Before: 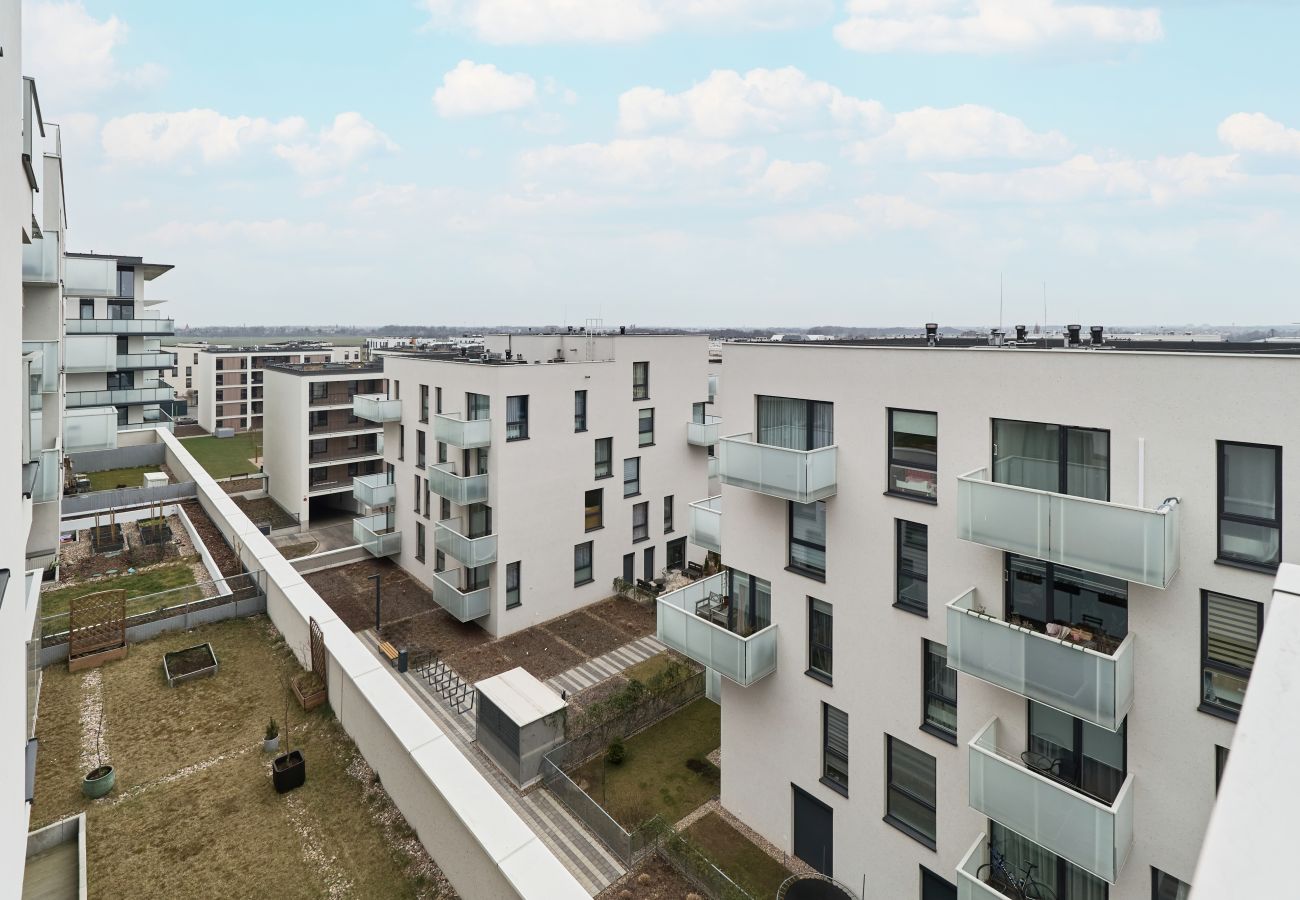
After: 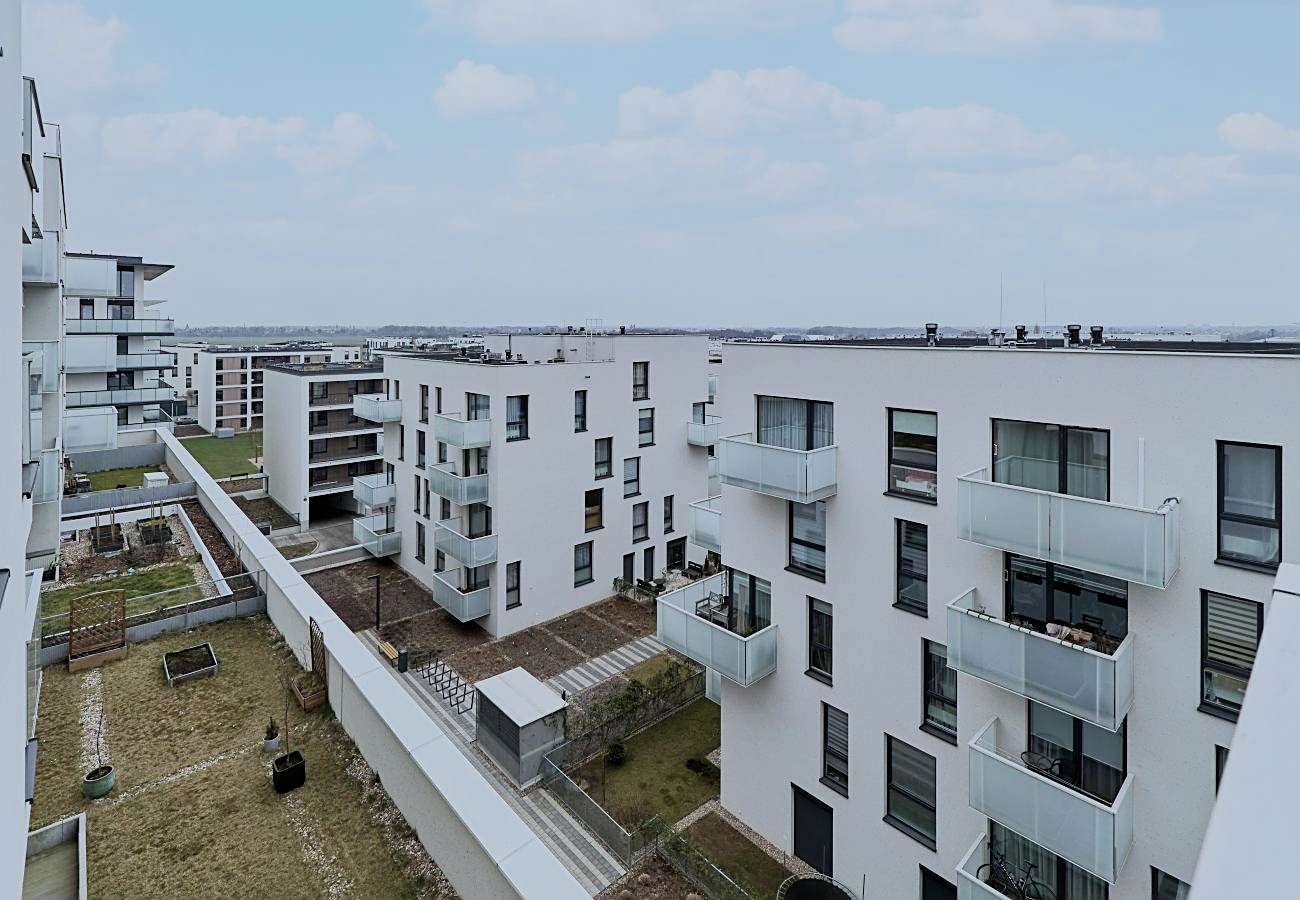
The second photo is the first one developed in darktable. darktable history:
white balance: red 0.924, blue 1.095
sharpen: on, module defaults
filmic rgb: black relative exposure -7.65 EV, white relative exposure 4.56 EV, hardness 3.61
